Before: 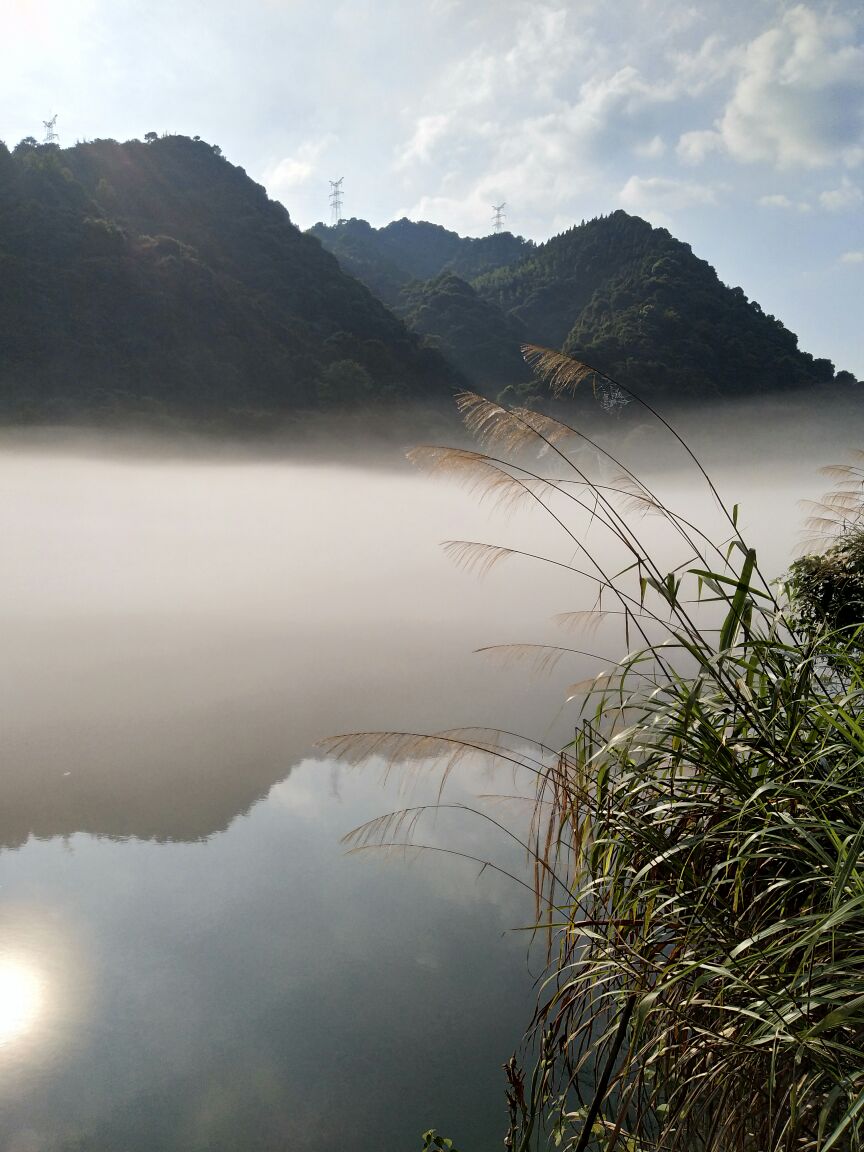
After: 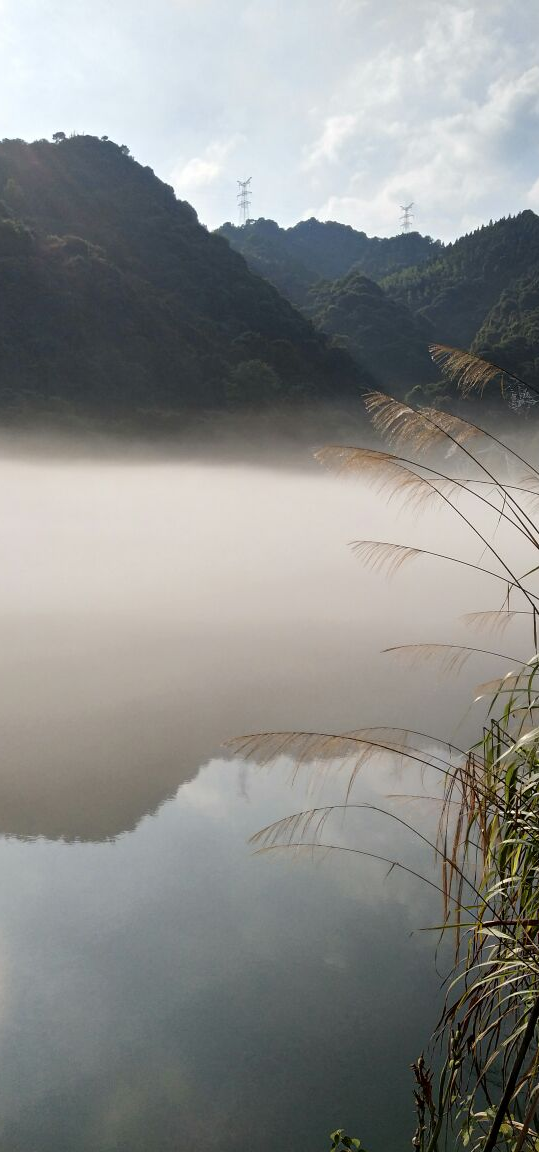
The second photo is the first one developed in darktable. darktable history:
crop: left 10.657%, right 26.448%
